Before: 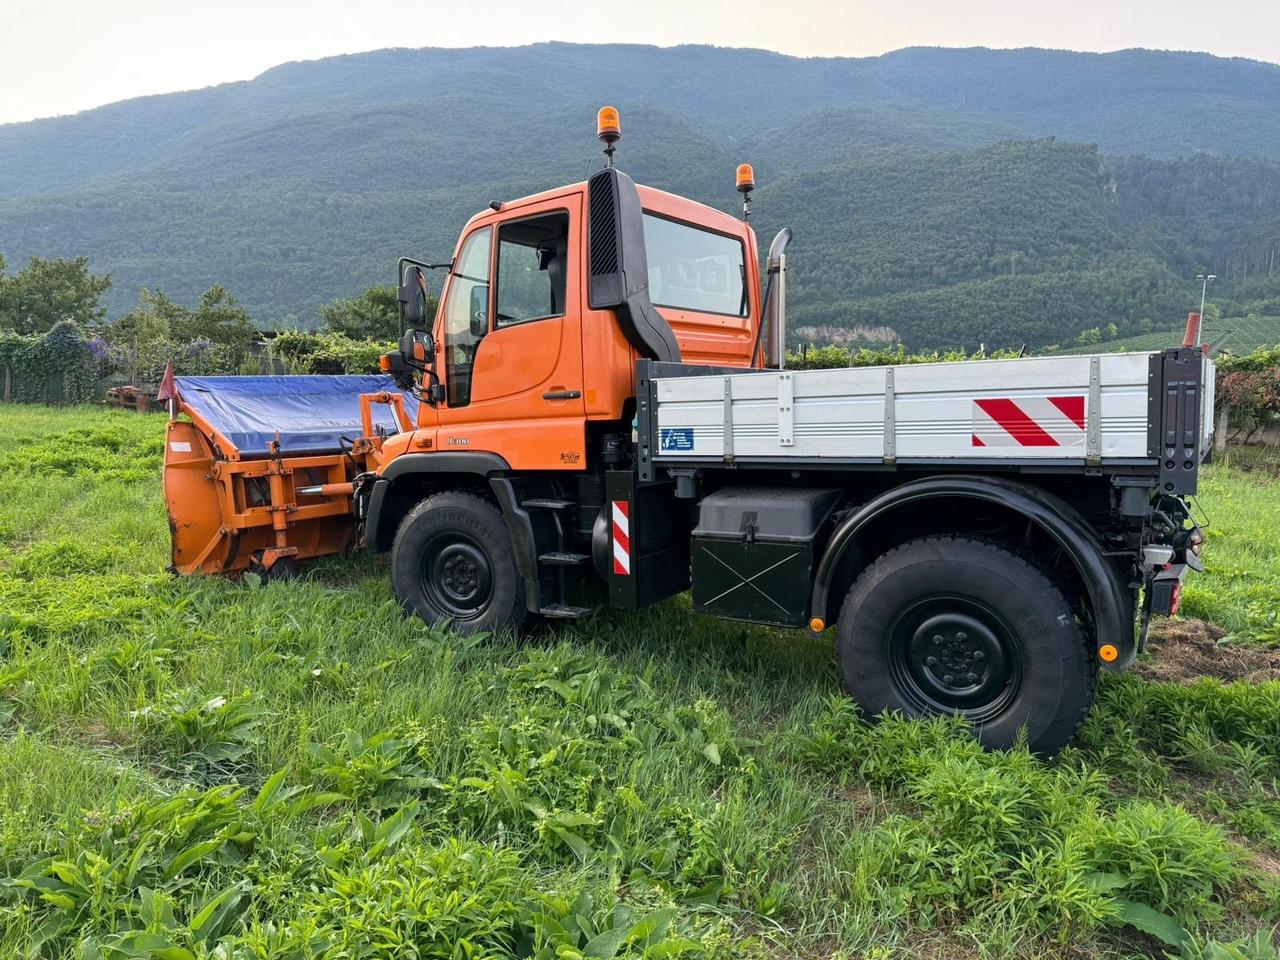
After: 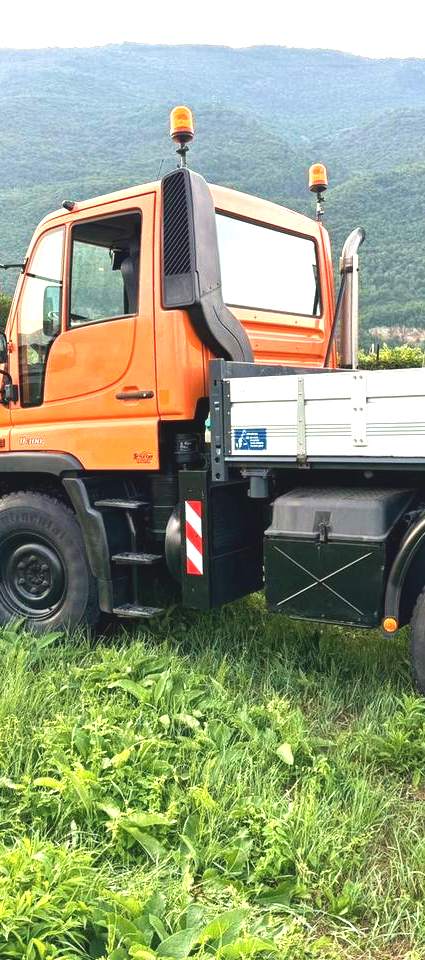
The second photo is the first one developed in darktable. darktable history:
exposure: black level correction -0.005, exposure 1 EV, compensate highlight preservation false
crop: left 33.36%, right 33.36%
local contrast: mode bilateral grid, contrast 20, coarseness 50, detail 130%, midtone range 0.2
velvia: on, module defaults
white balance: red 1.045, blue 0.932
